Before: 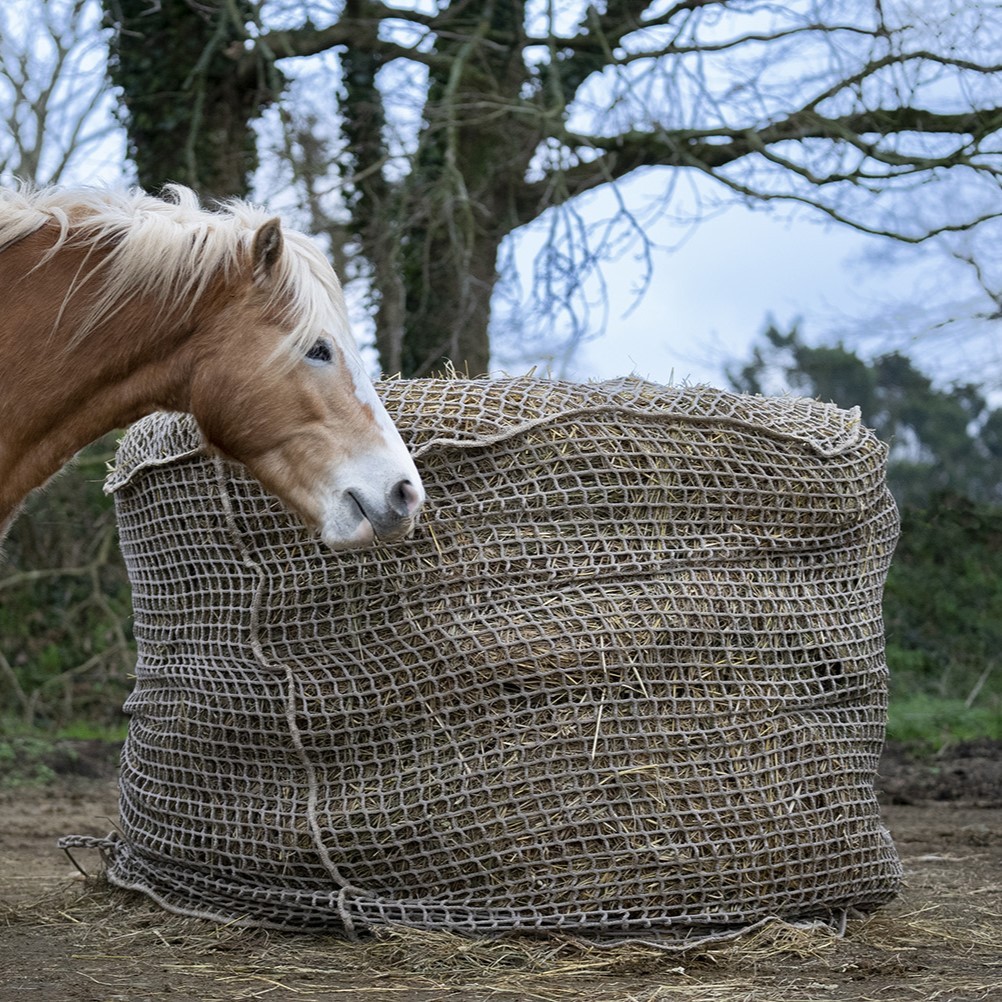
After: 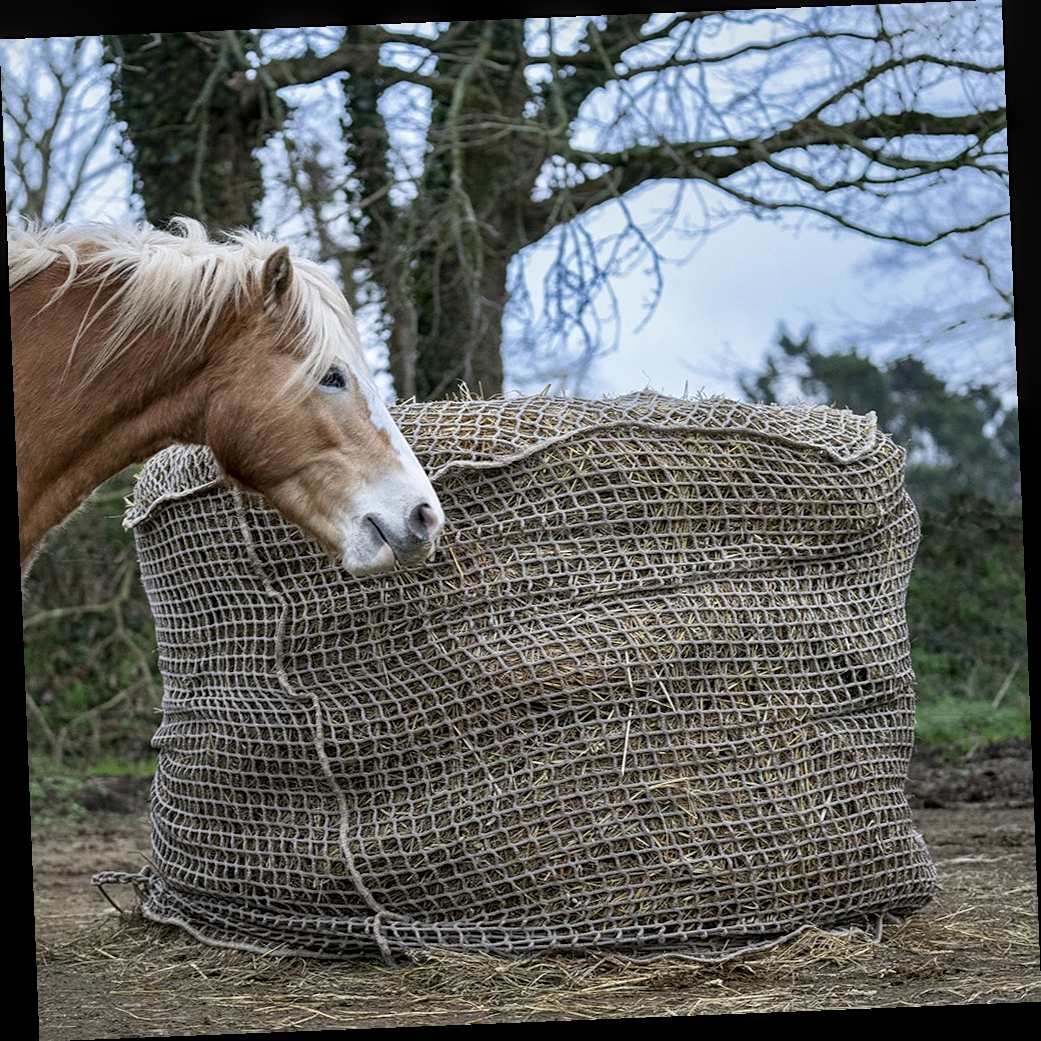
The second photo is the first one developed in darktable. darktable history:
rotate and perspective: rotation -2.29°, automatic cropping off
grain: coarseness 0.09 ISO, strength 10%
sharpen: amount 0.2
local contrast: on, module defaults
